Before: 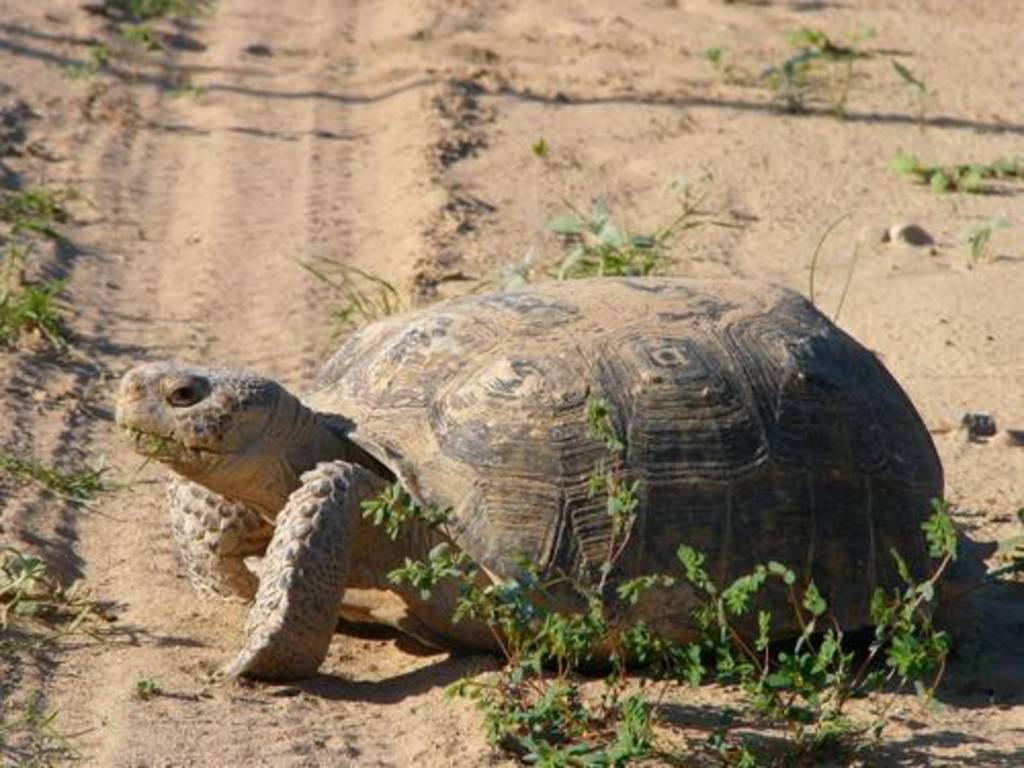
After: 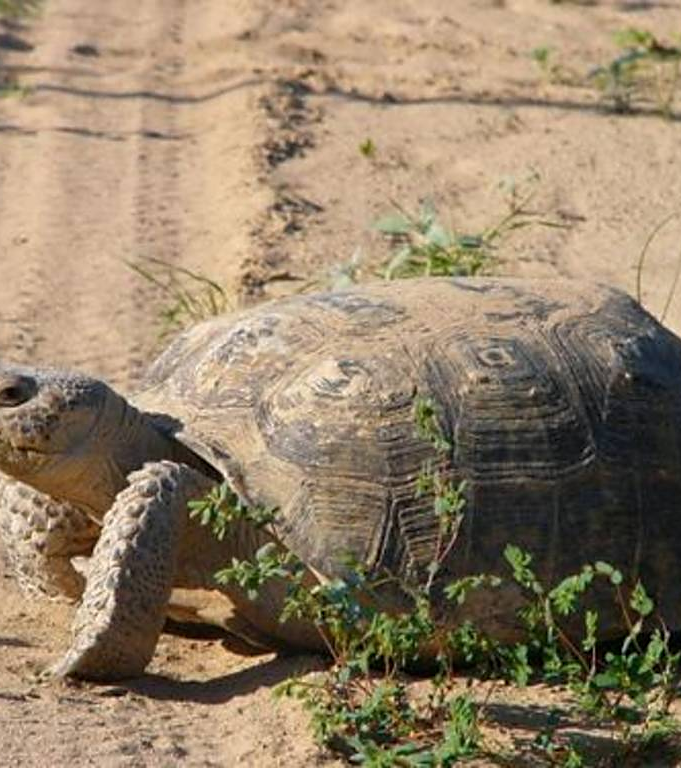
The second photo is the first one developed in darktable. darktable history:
sharpen: radius 1.864, amount 0.398, threshold 1.271
crop: left 16.899%, right 16.556%
